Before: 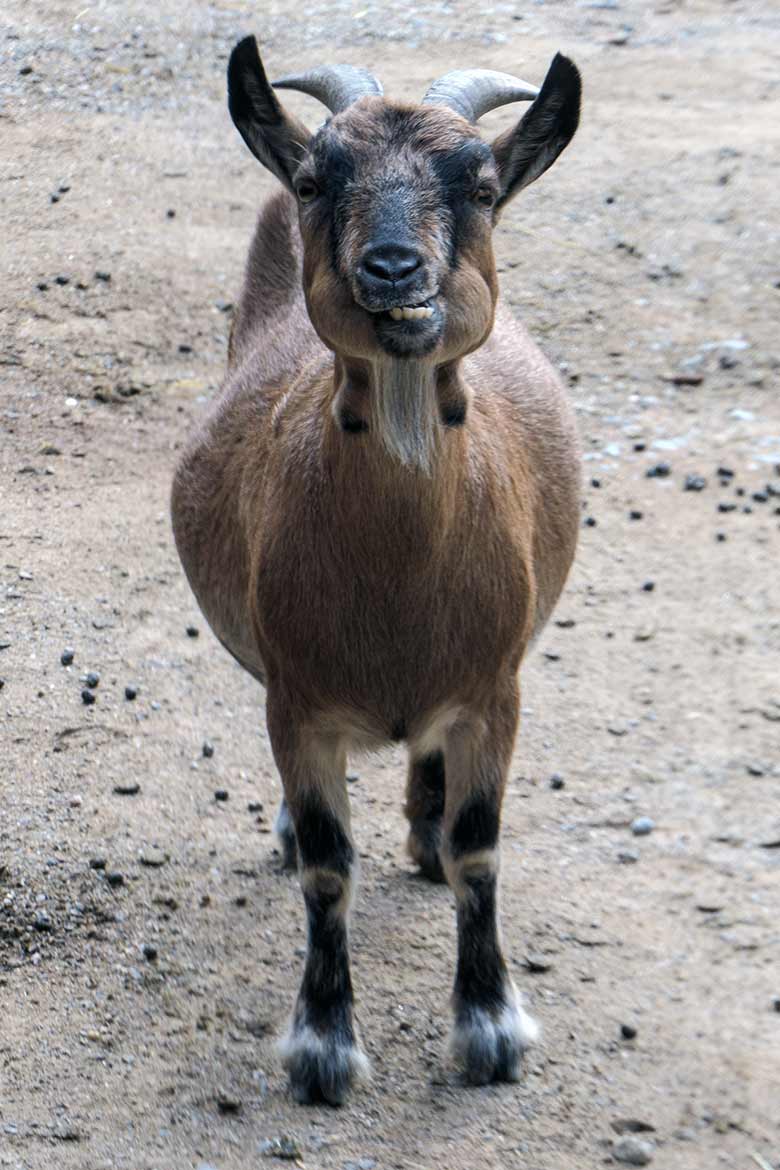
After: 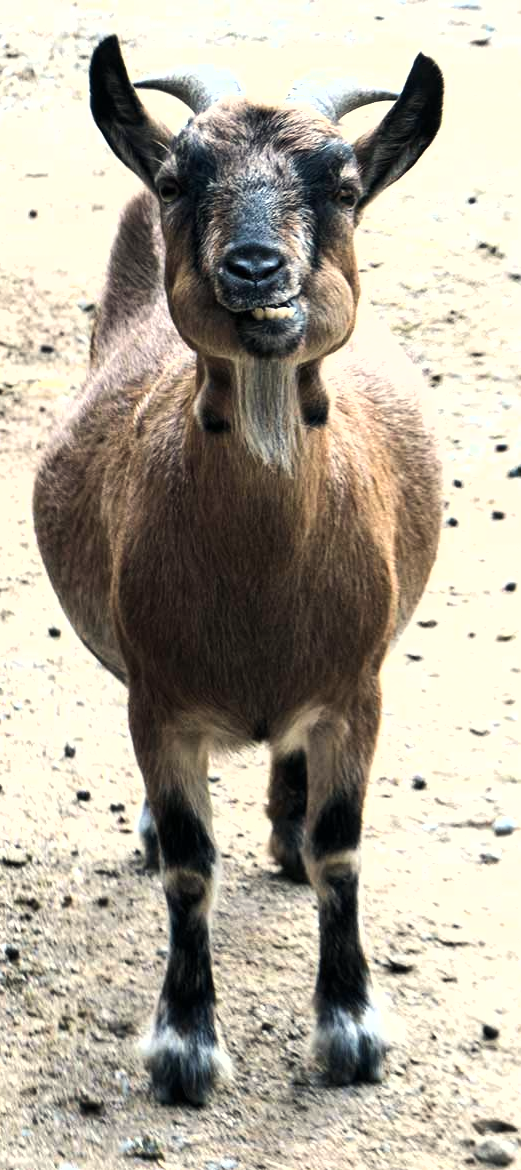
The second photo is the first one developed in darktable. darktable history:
crop and rotate: left 17.732%, right 15.423%
exposure: exposure 0.375 EV, compensate highlight preservation false
shadows and highlights: shadows 29.32, highlights -29.32, low approximation 0.01, soften with gaussian
white balance: red 1.029, blue 0.92
tone equalizer: -8 EV -0.75 EV, -7 EV -0.7 EV, -6 EV -0.6 EV, -5 EV -0.4 EV, -3 EV 0.4 EV, -2 EV 0.6 EV, -1 EV 0.7 EV, +0 EV 0.75 EV, edges refinement/feathering 500, mask exposure compensation -1.57 EV, preserve details no
color balance: mode lift, gamma, gain (sRGB)
